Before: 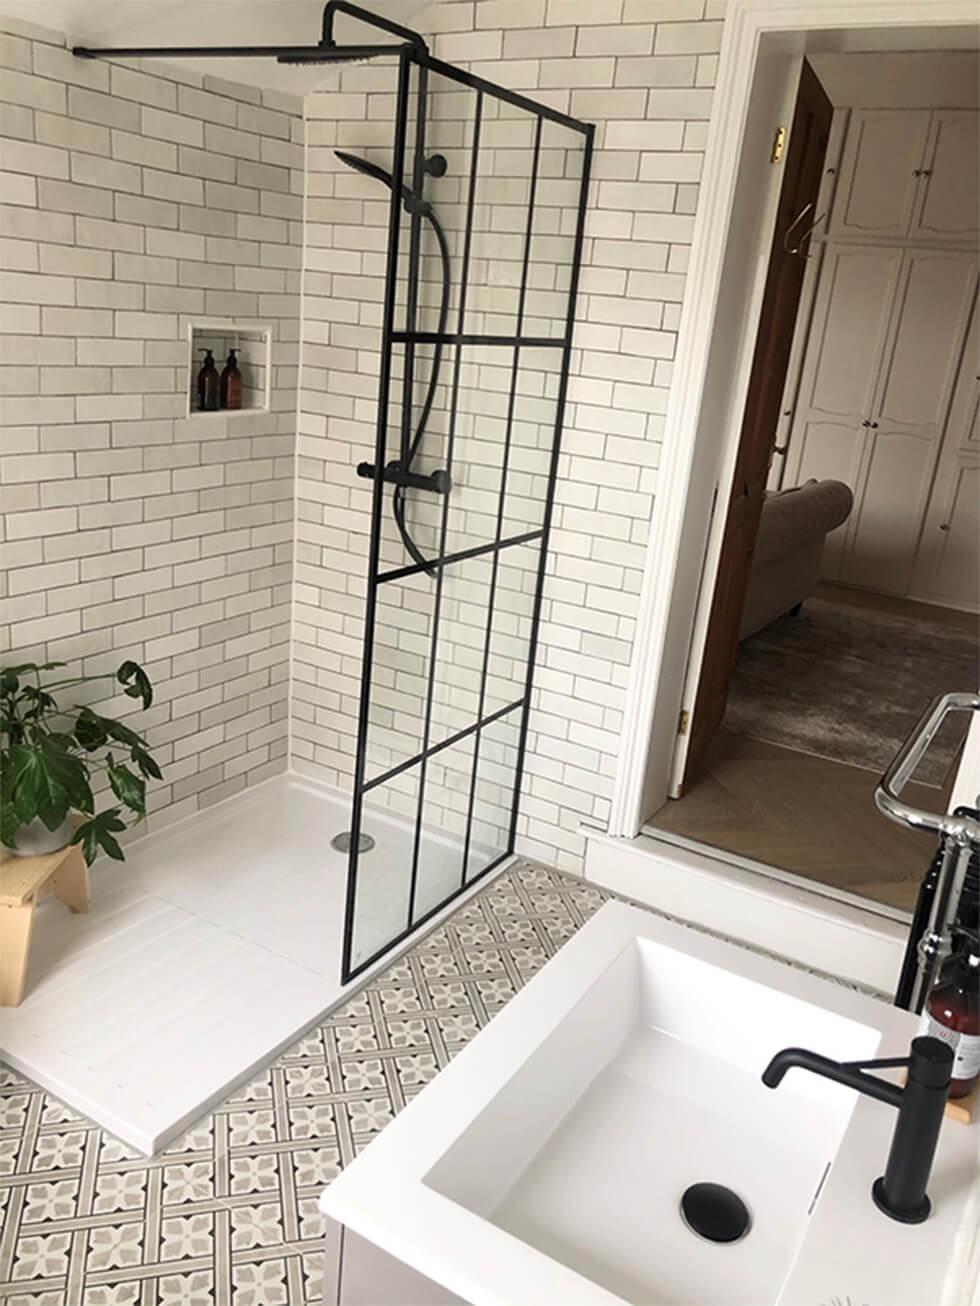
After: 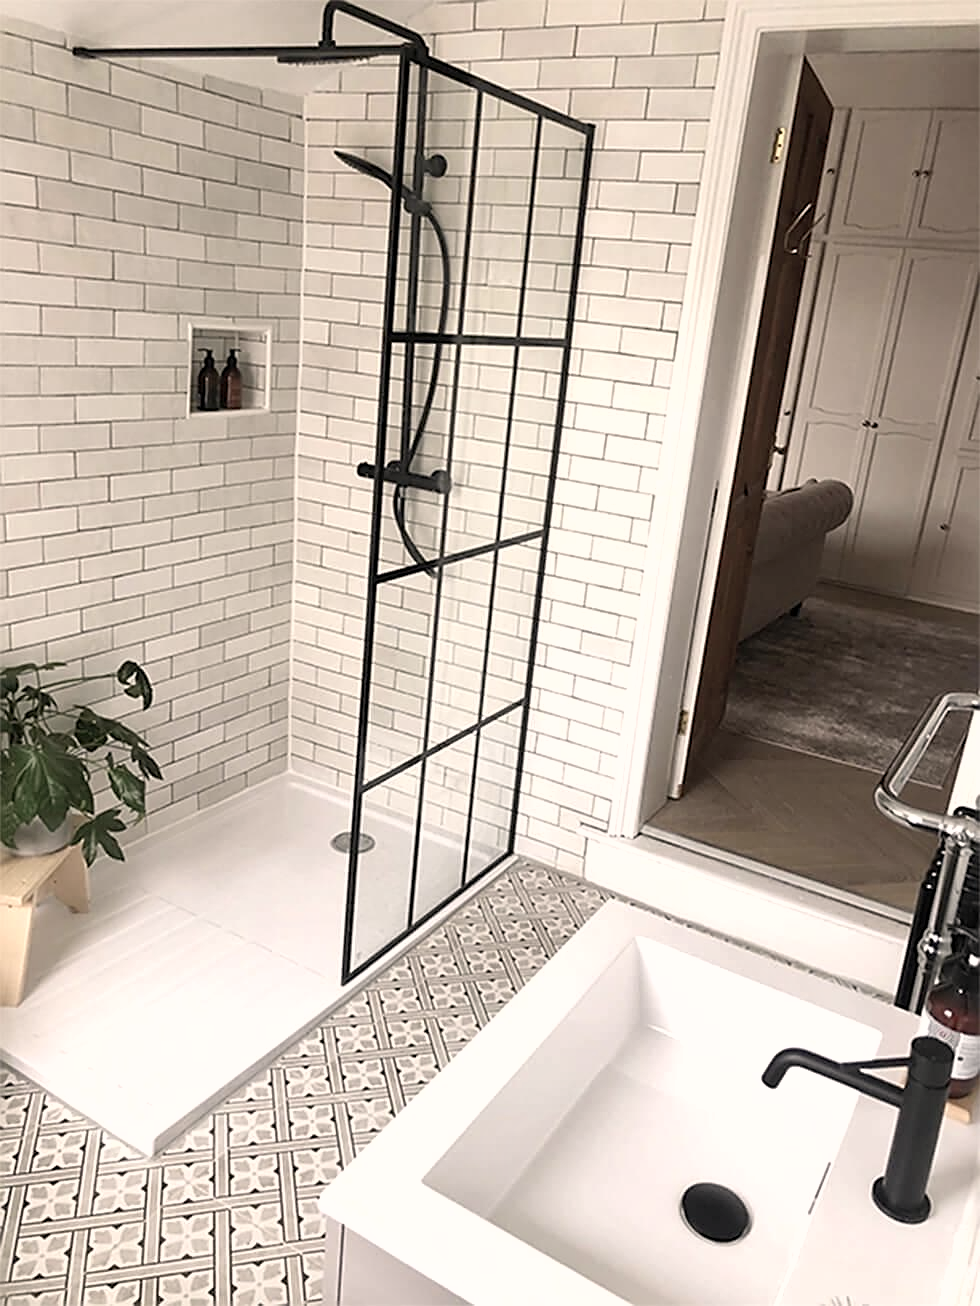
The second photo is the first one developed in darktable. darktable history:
shadows and highlights: radius 45.96, white point adjustment 6.61, compress 80.02%, soften with gaussian
sharpen: on, module defaults
levels: levels [0, 0.478, 1]
color correction: highlights a* 5.59, highlights b* 5.16, saturation 0.628
